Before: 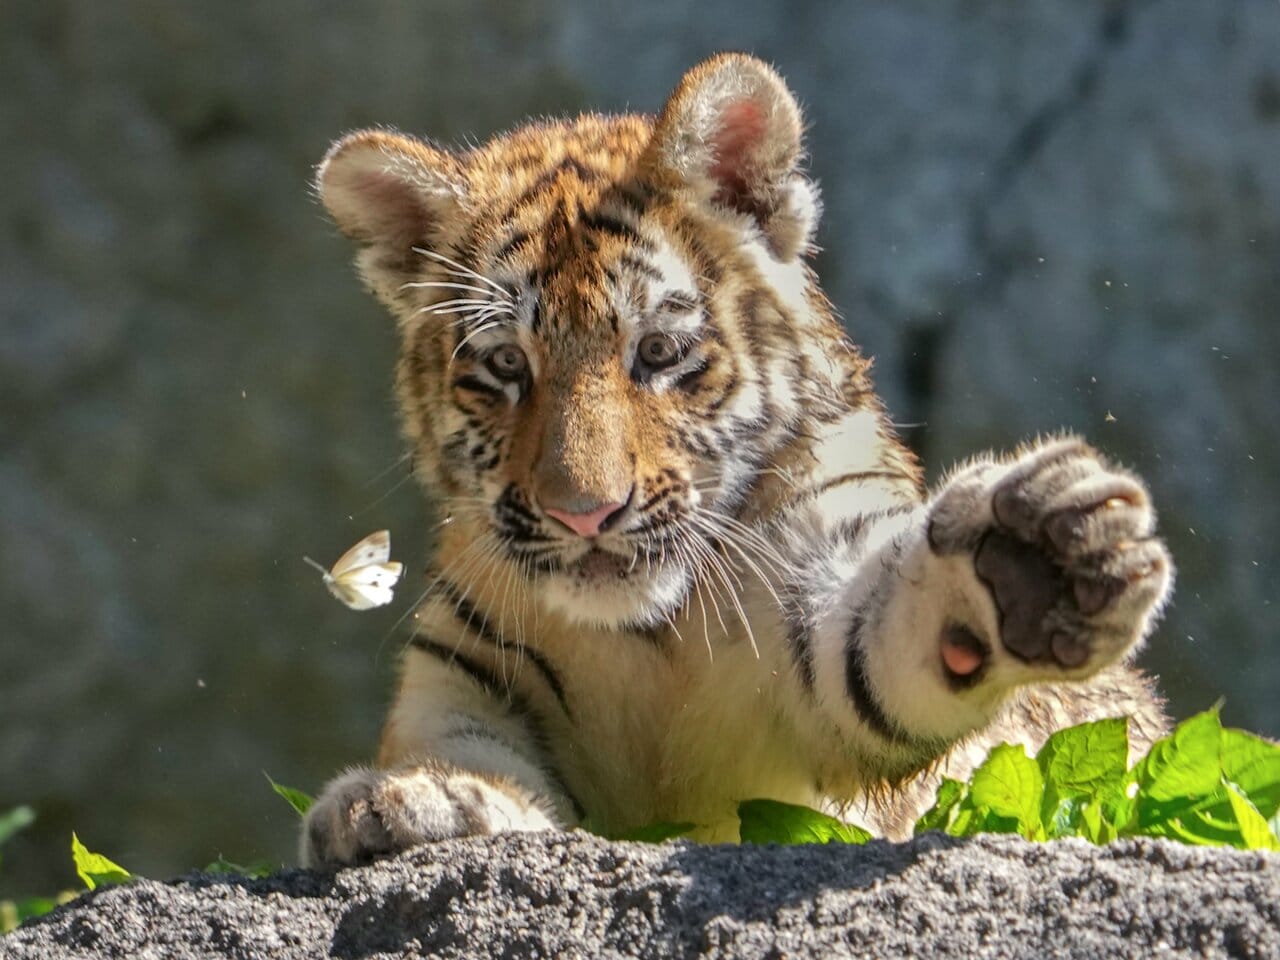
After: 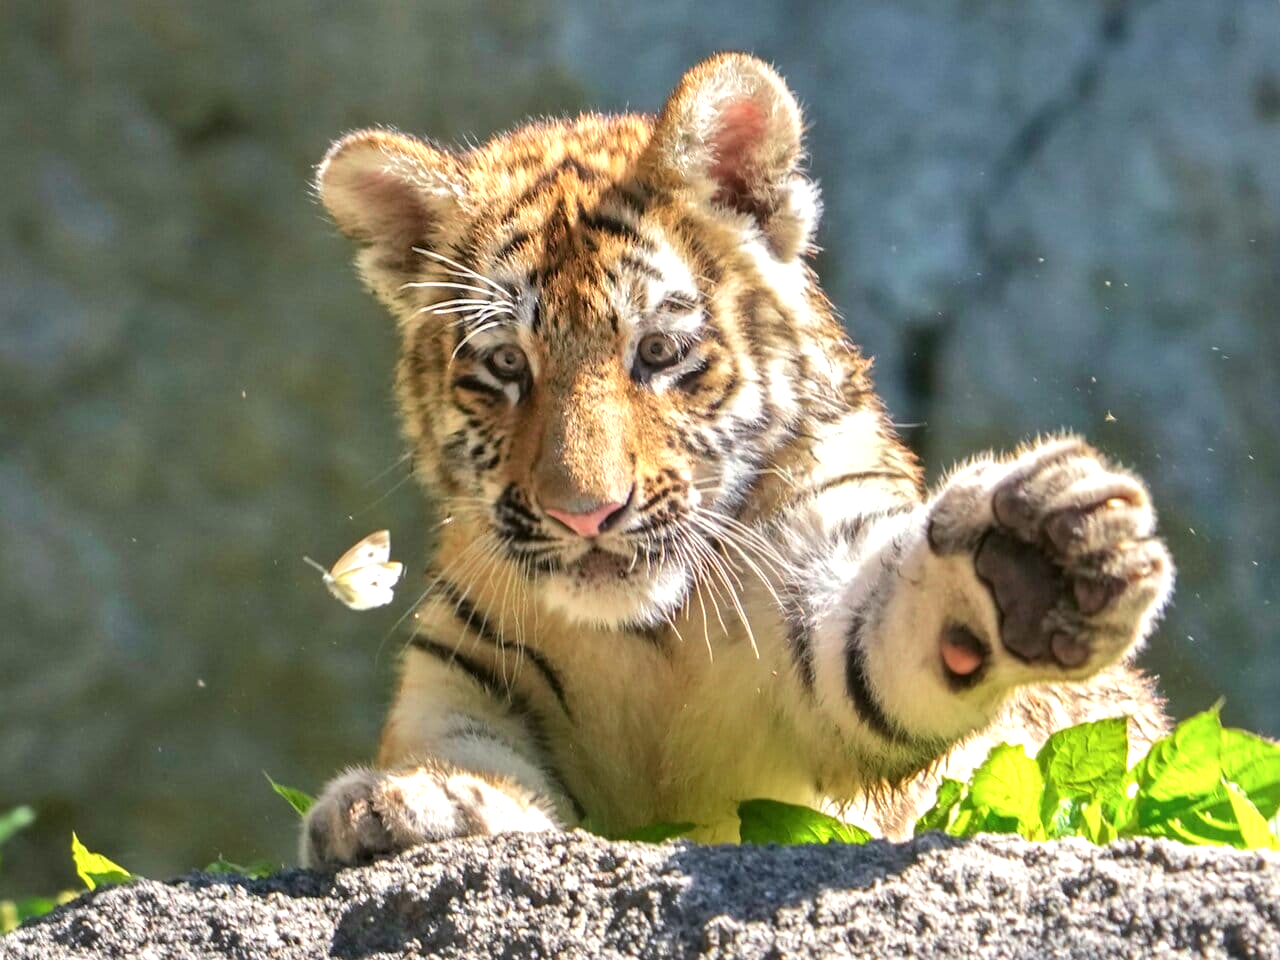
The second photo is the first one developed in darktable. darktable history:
velvia: on, module defaults
exposure: exposure 0.775 EV, compensate highlight preservation false
